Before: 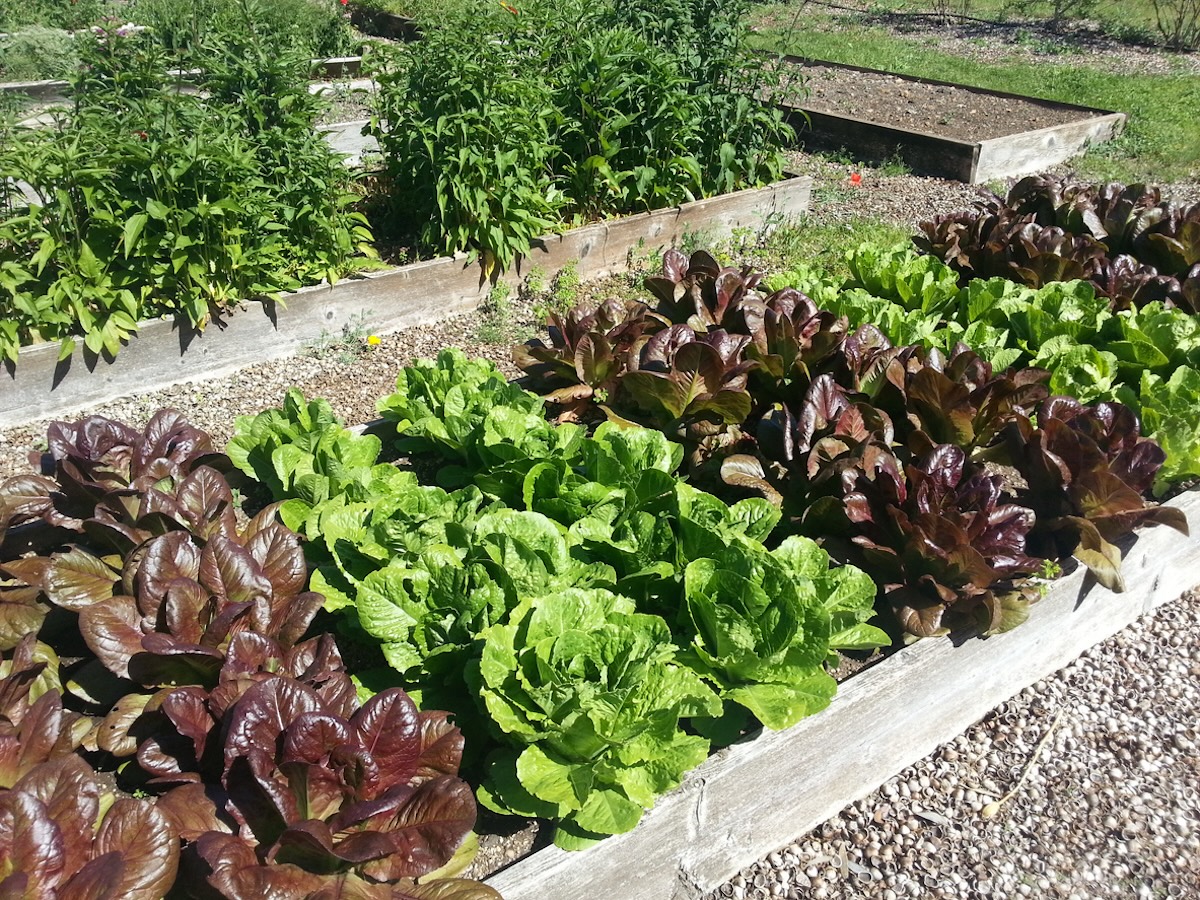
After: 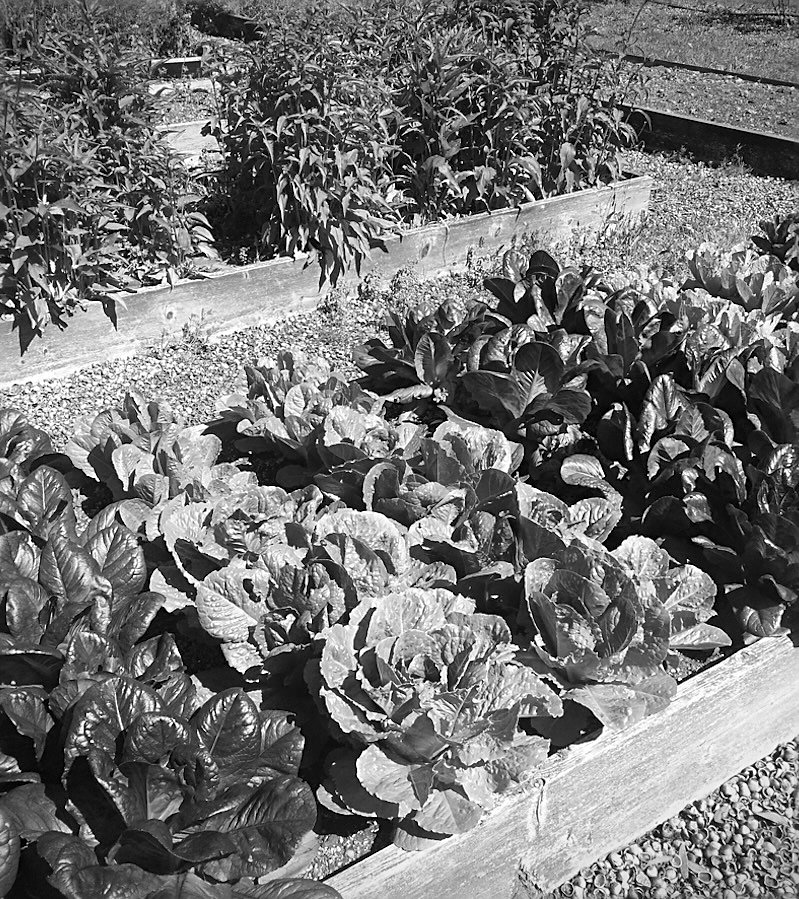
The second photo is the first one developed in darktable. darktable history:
crop and rotate: left 13.351%, right 20.061%
sharpen: on, module defaults
vignetting: fall-off start 97.21%, width/height ratio 1.183
color zones: curves: ch1 [(0, -0.014) (0.143, -0.013) (0.286, -0.013) (0.429, -0.016) (0.571, -0.019) (0.714, -0.015) (0.857, 0.002) (1, -0.014)]
